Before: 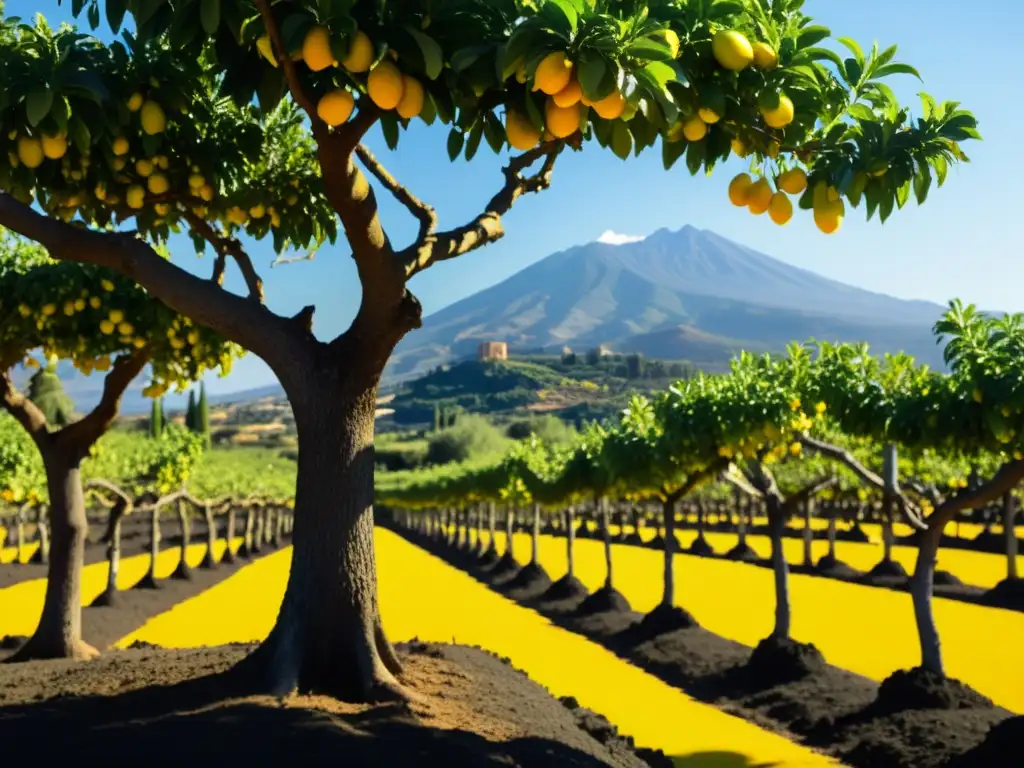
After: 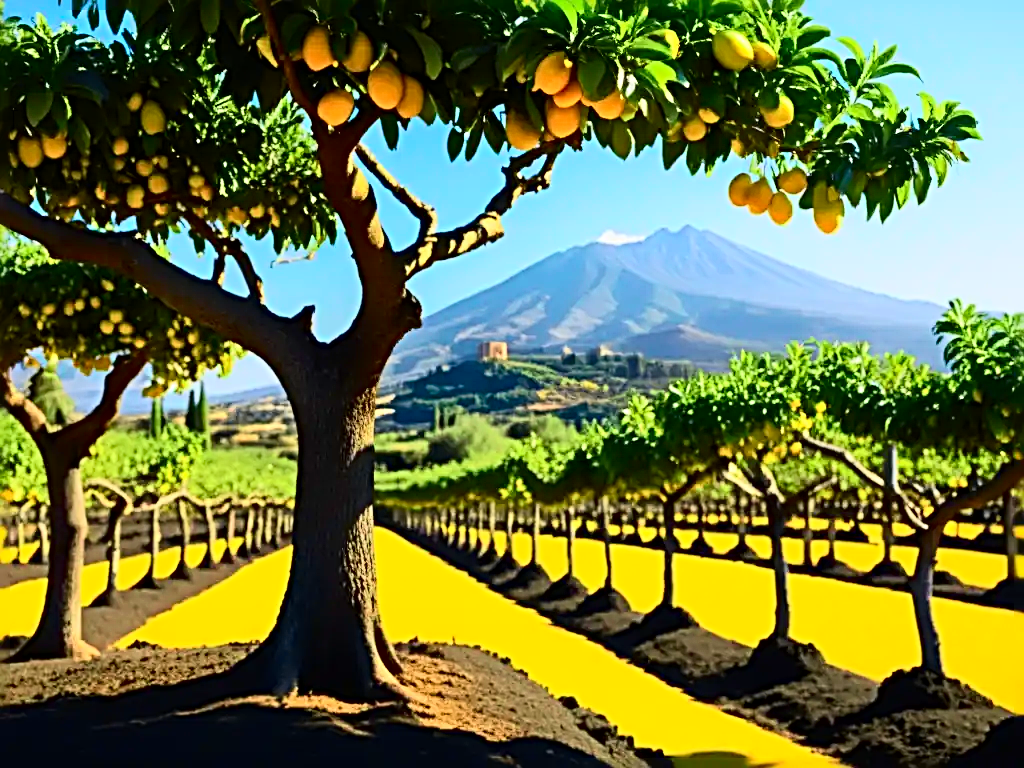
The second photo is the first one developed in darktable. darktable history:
sharpen: radius 3.733, amount 0.915
tone curve: curves: ch0 [(0, 0) (0.091, 0.075) (0.389, 0.441) (0.696, 0.808) (0.844, 0.908) (0.909, 0.942) (1, 0.973)]; ch1 [(0, 0) (0.437, 0.404) (0.48, 0.486) (0.5, 0.5) (0.529, 0.556) (0.58, 0.606) (0.616, 0.654) (1, 1)]; ch2 [(0, 0) (0.442, 0.415) (0.5, 0.5) (0.535, 0.567) (0.585, 0.632) (1, 1)], color space Lab, independent channels, preserve colors none
